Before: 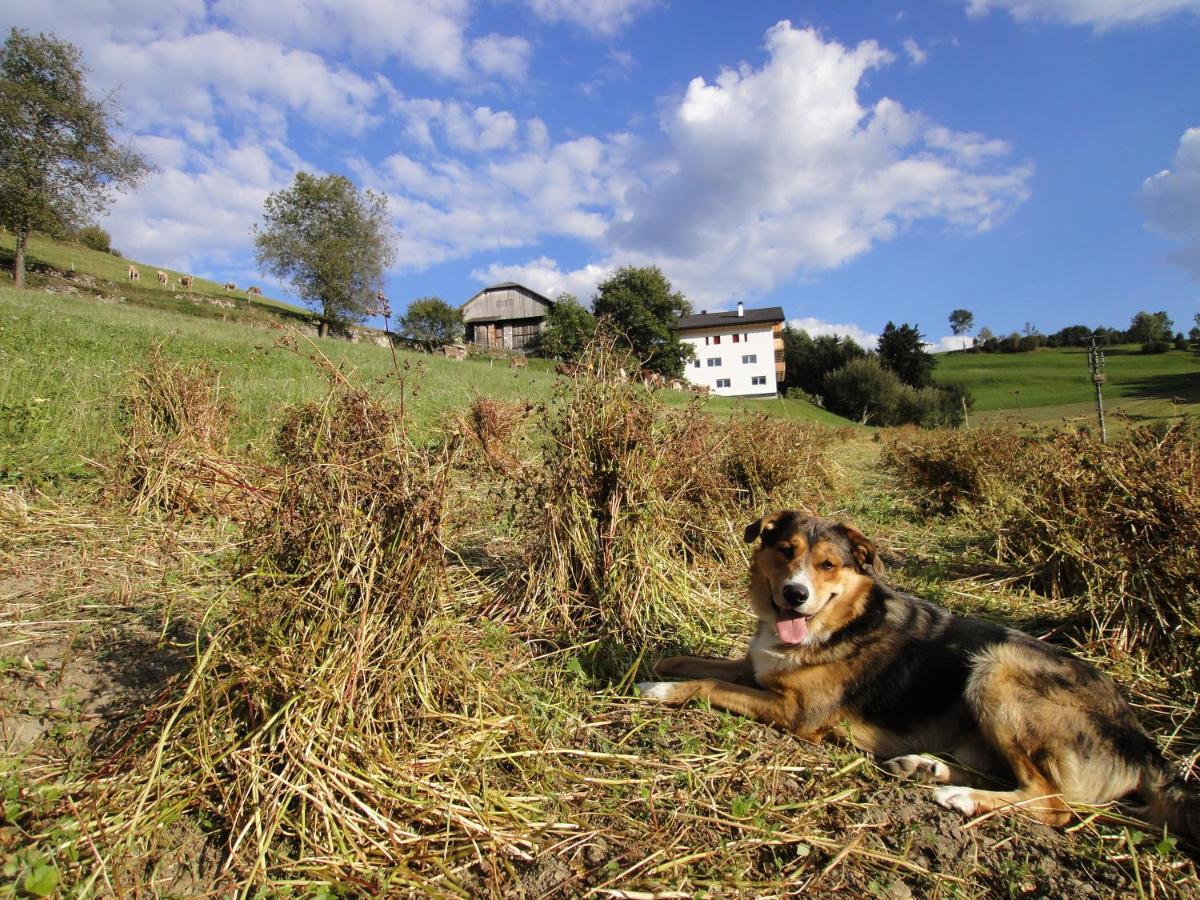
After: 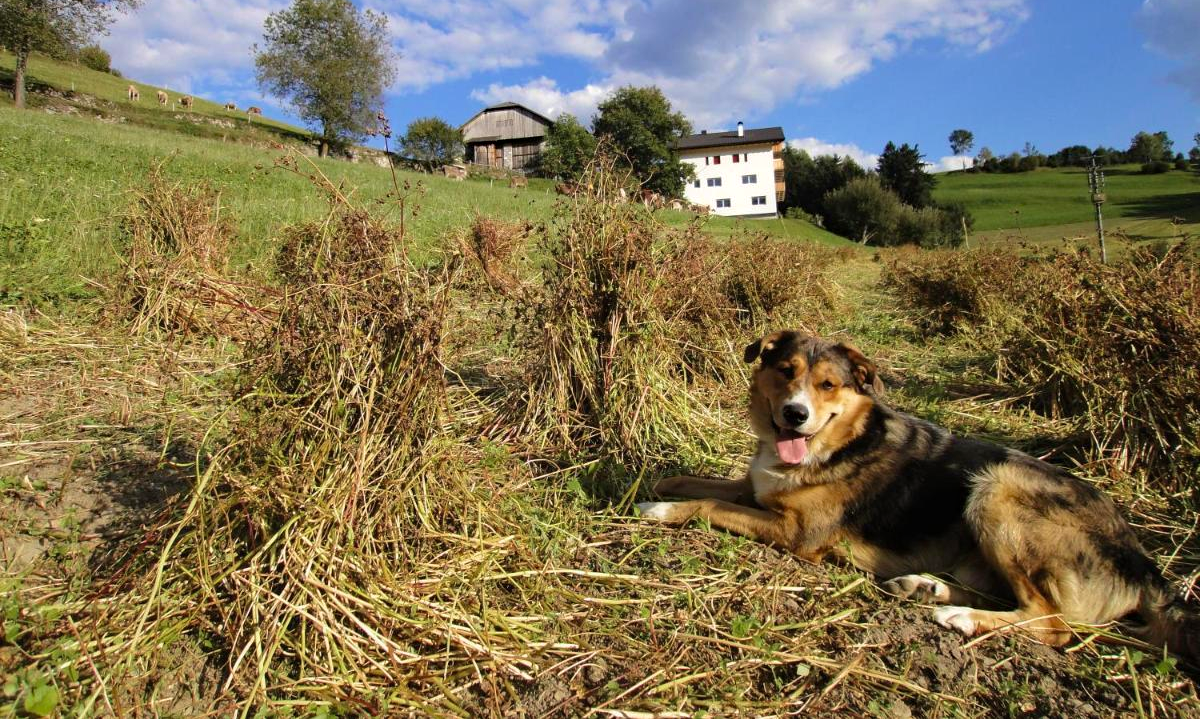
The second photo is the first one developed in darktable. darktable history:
exposure: compensate highlight preservation false
velvia: strength 15.59%
crop and rotate: top 20.081%
haze removal: compatibility mode true, adaptive false
